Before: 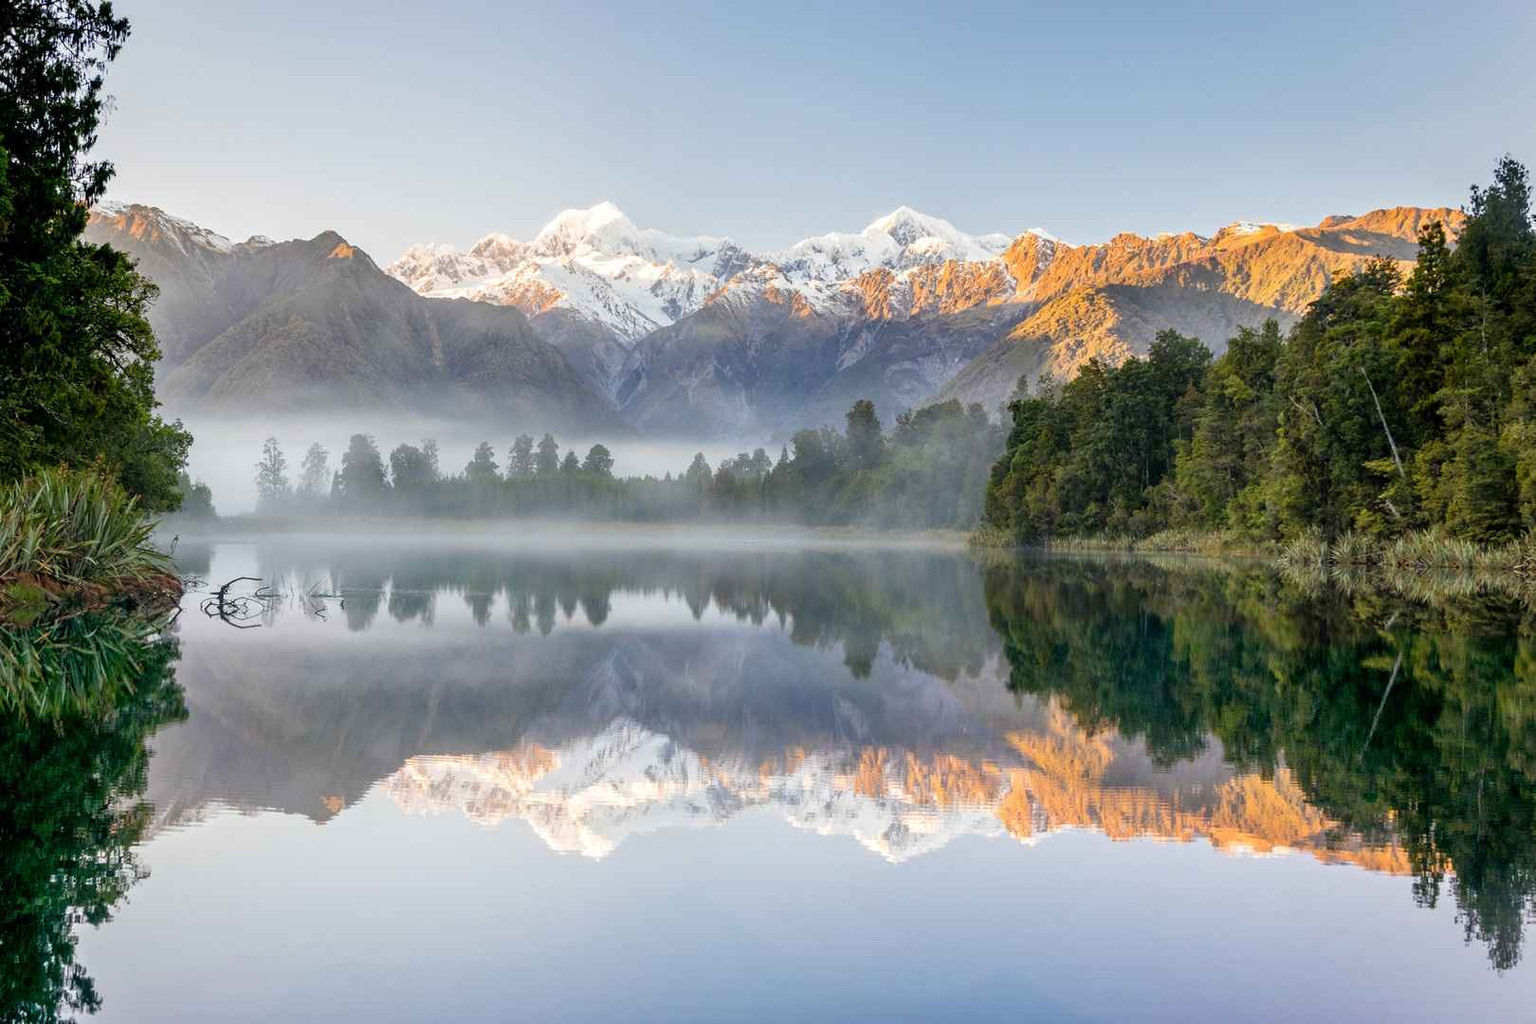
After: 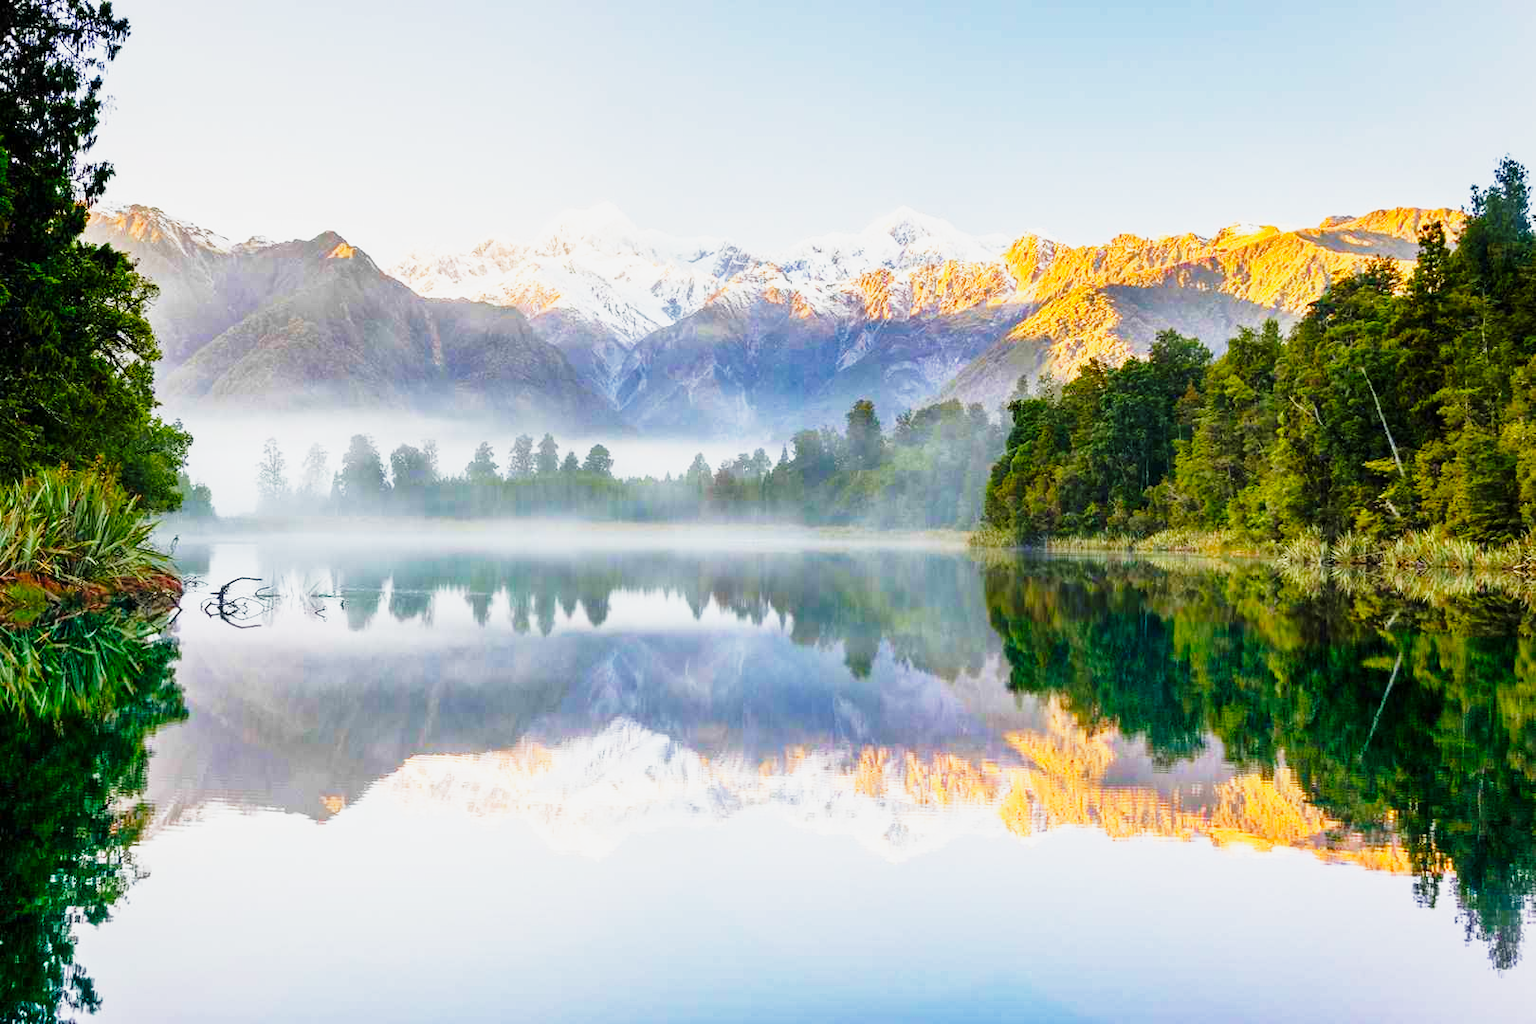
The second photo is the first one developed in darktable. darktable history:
velvia: strength 15%
shadows and highlights: shadows 25, white point adjustment -3, highlights -30
base curve: curves: ch0 [(0, 0) (0.026, 0.03) (0.109, 0.232) (0.351, 0.748) (0.669, 0.968) (1, 1)], preserve colors none
color balance rgb: perceptual saturation grading › global saturation 35%, perceptual saturation grading › highlights -25%, perceptual saturation grading › shadows 25%, global vibrance 10%
